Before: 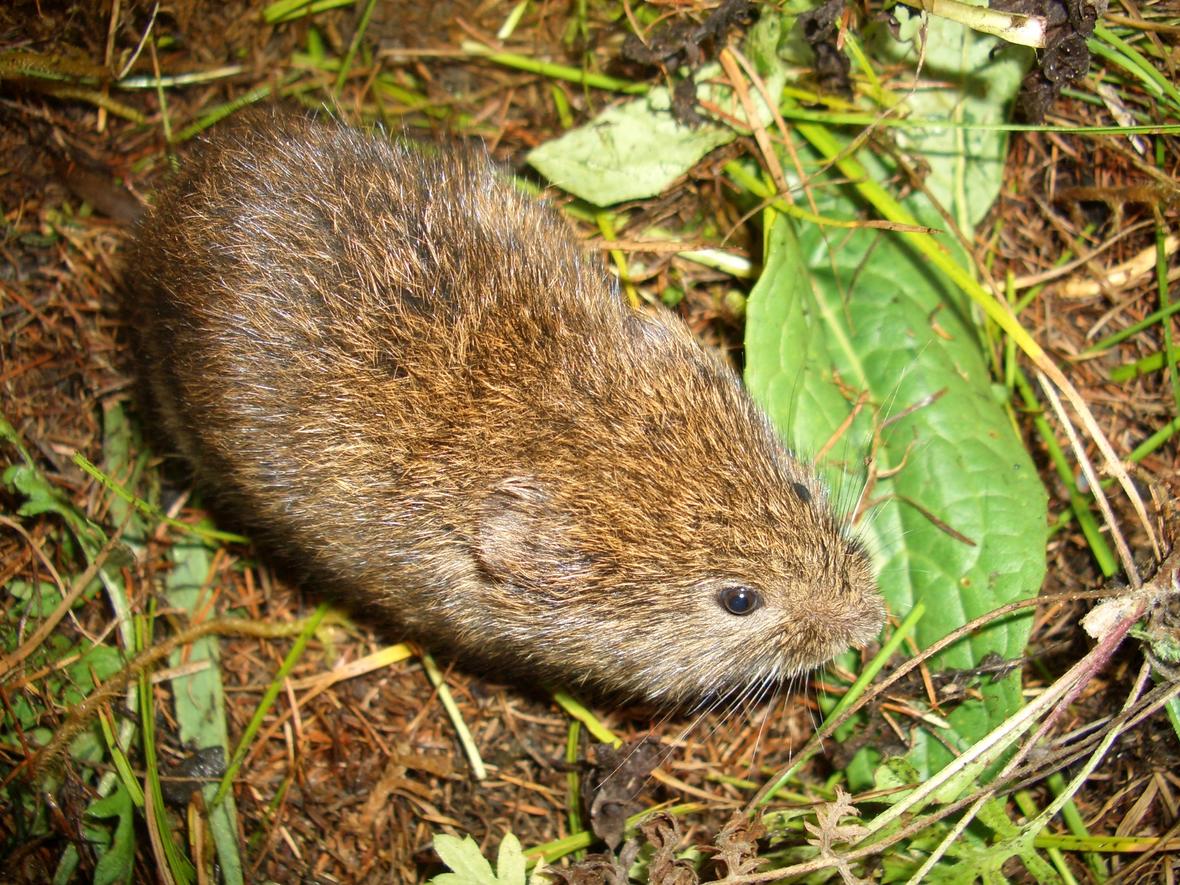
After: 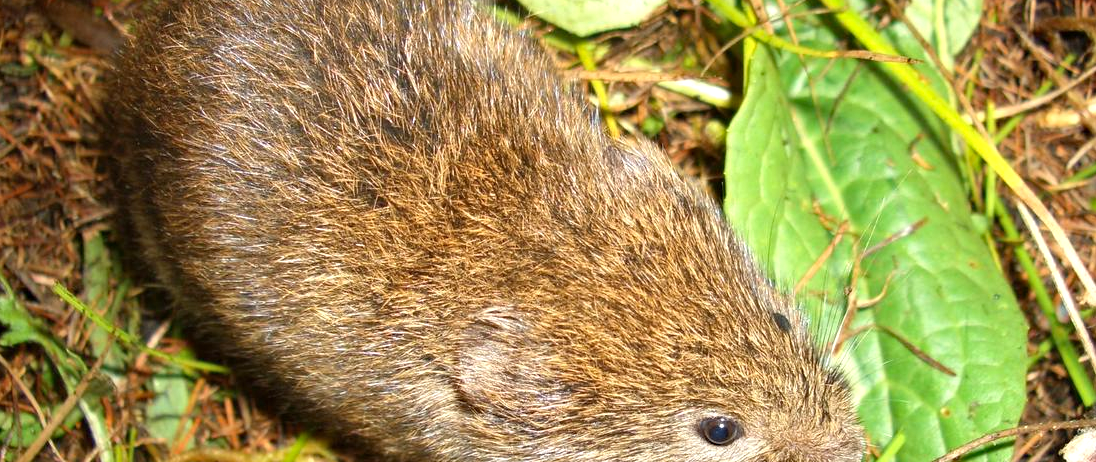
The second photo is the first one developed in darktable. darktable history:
haze removal: compatibility mode true, adaptive false
crop: left 1.744%, top 19.225%, right 5.069%, bottom 28.357%
exposure: exposure 0.3 EV, compensate highlight preservation false
